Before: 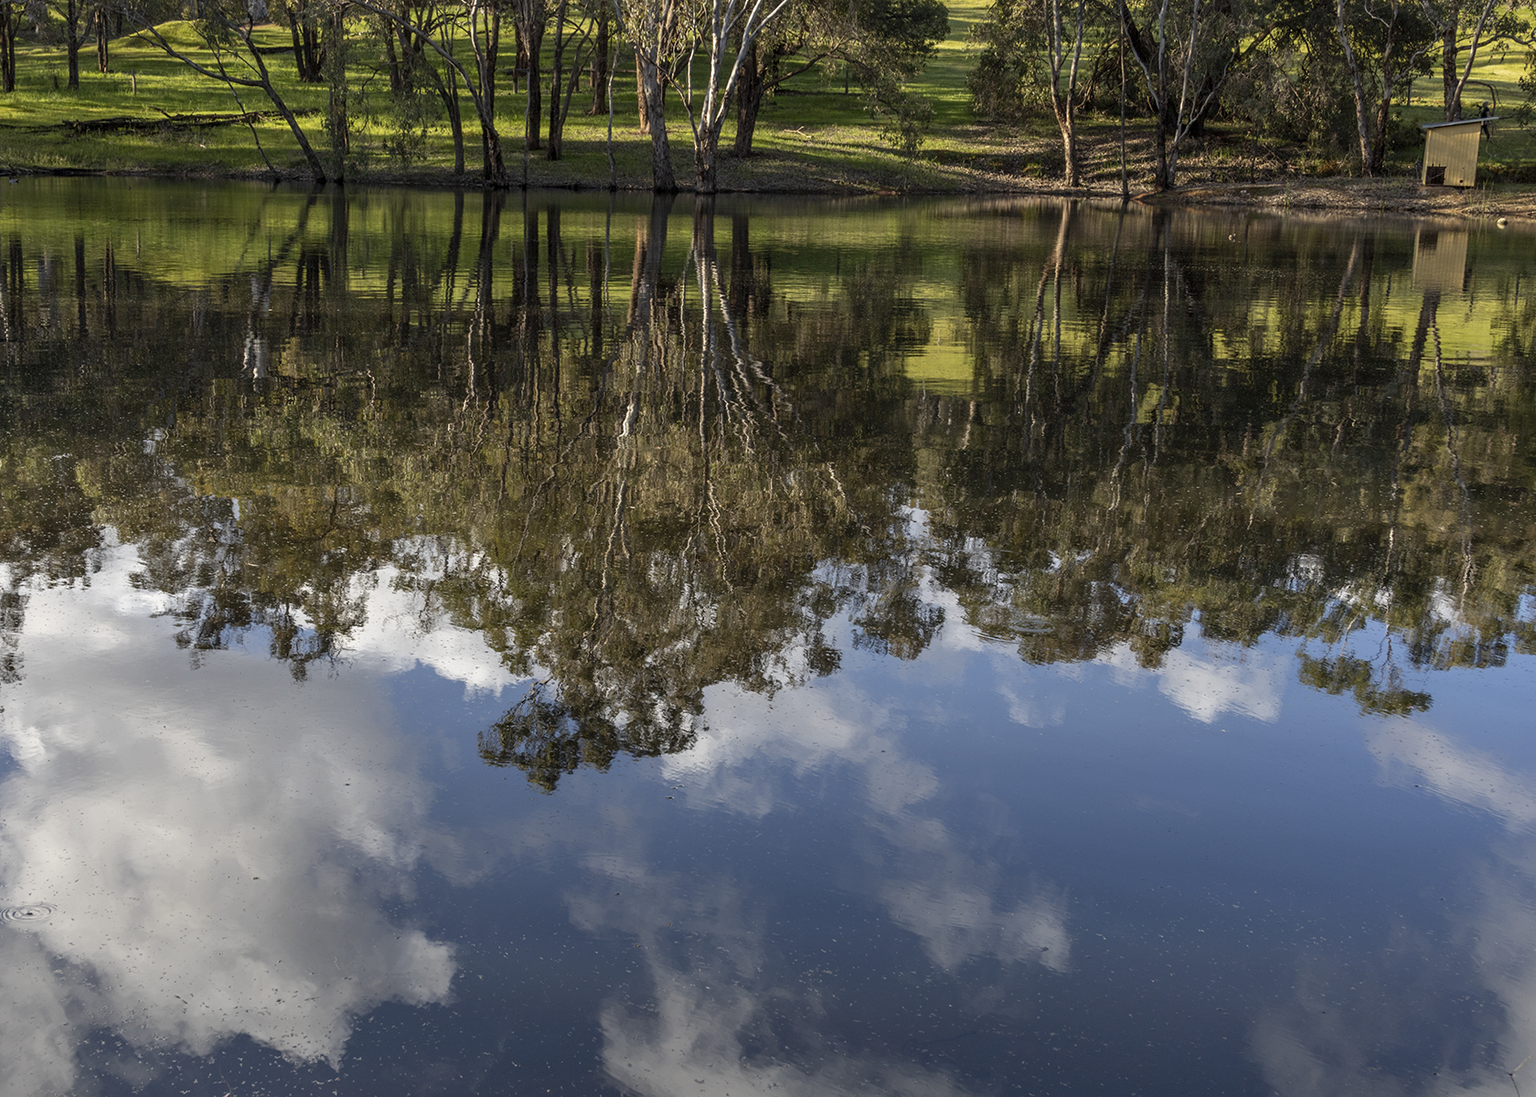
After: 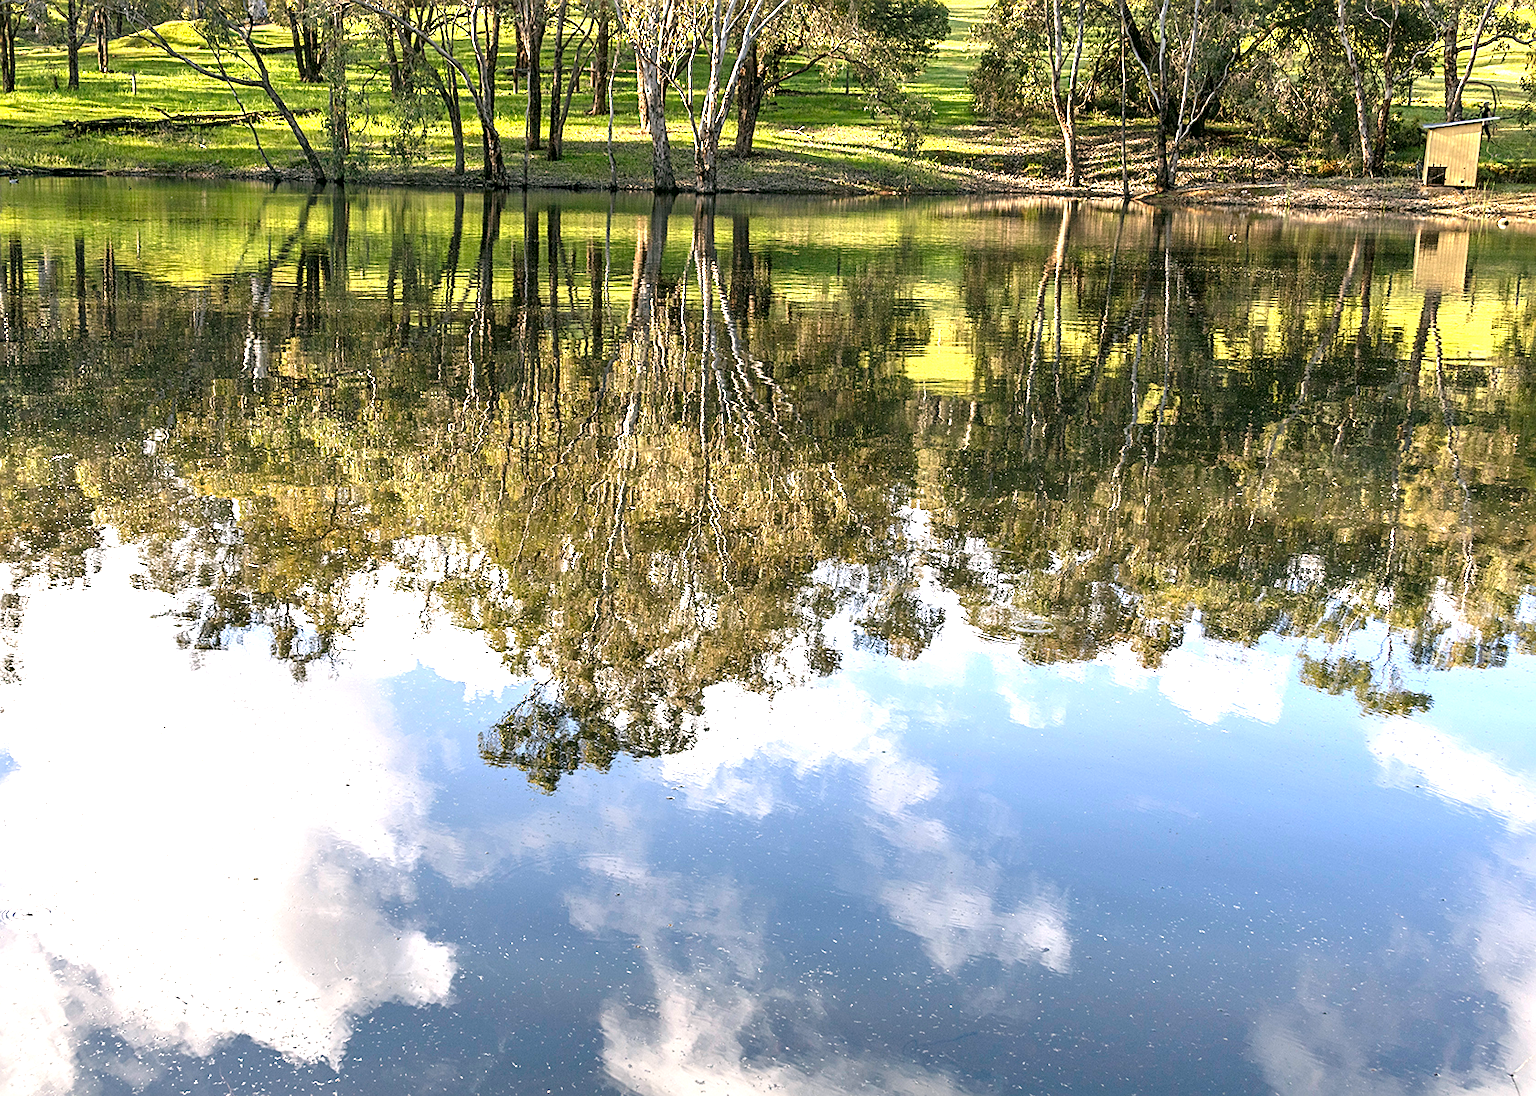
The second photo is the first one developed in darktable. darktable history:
sharpen: on, module defaults
exposure: black level correction 0, exposure 1.675 EV, compensate exposure bias true, compensate highlight preservation false
color correction: highlights a* 4.02, highlights b* 4.98, shadows a* -7.55, shadows b* 4.98
